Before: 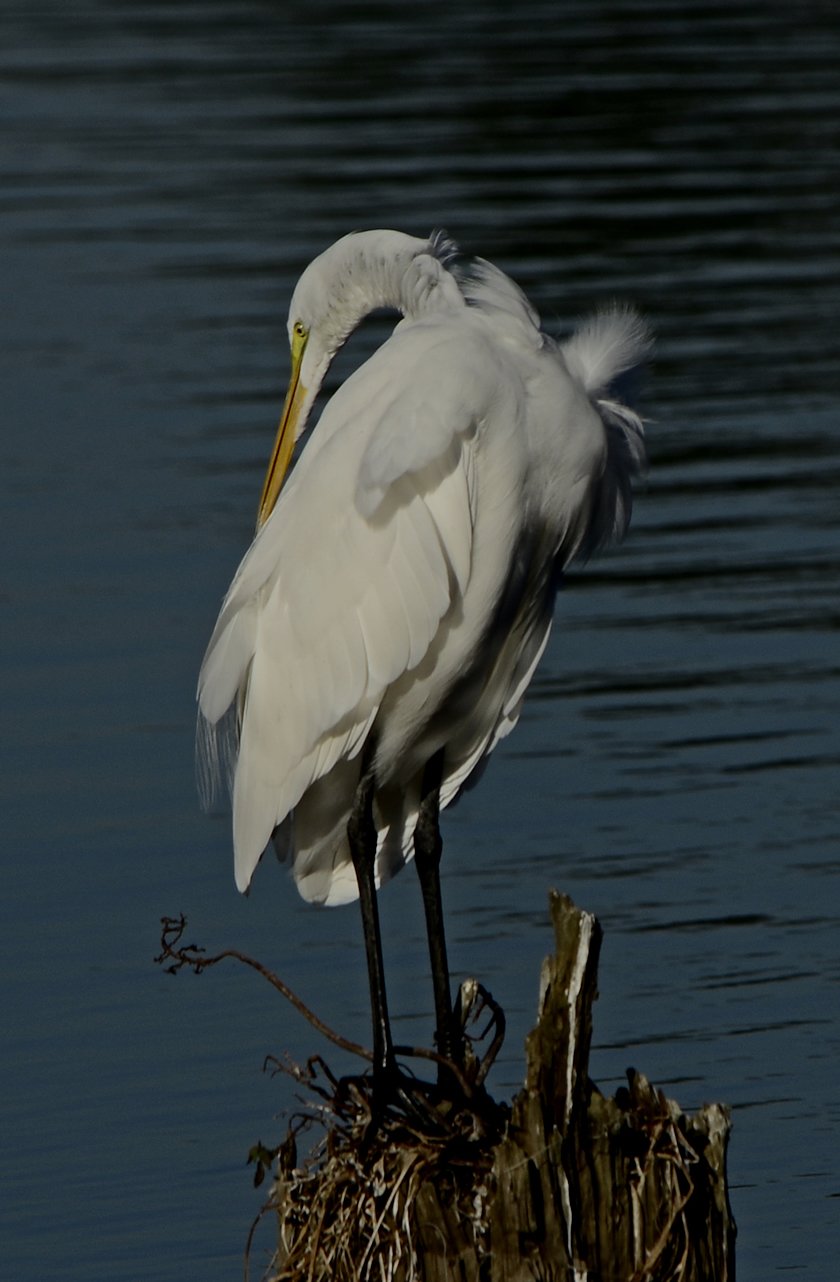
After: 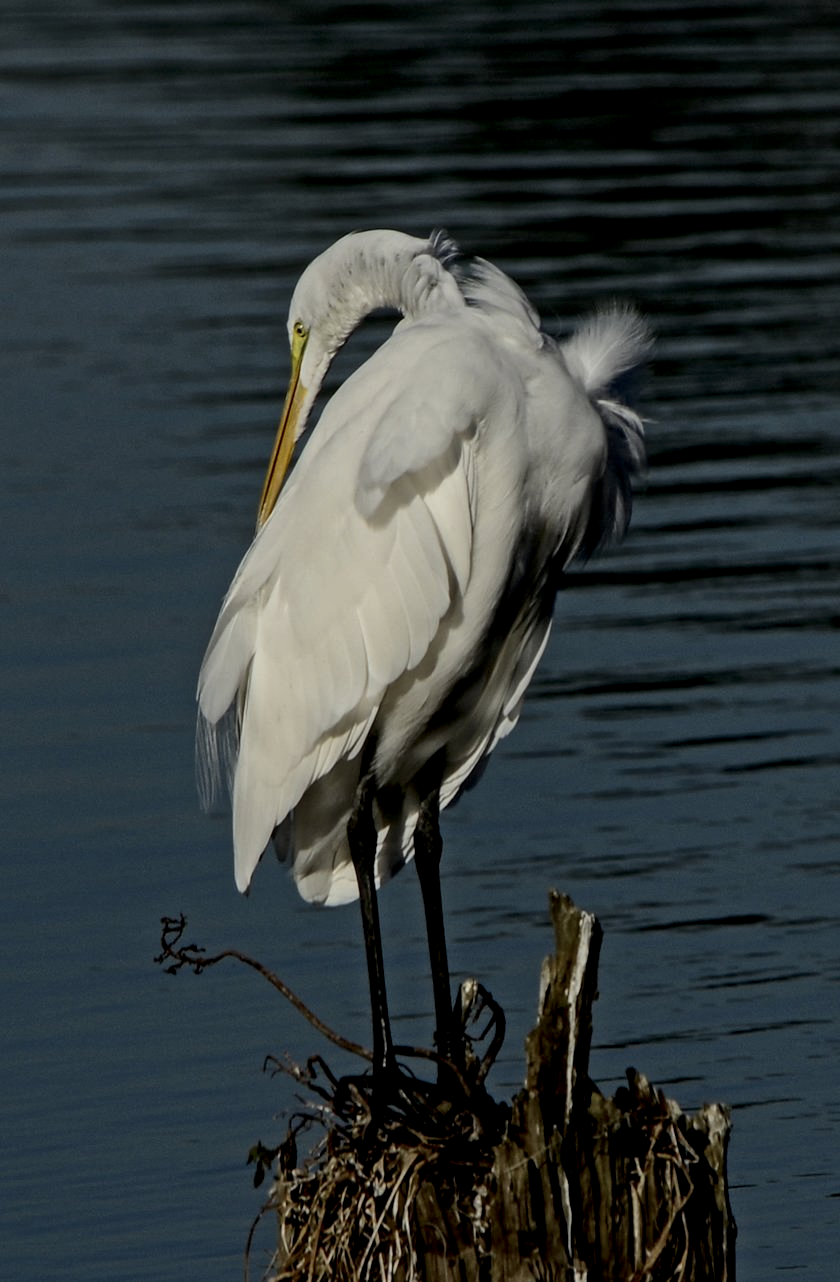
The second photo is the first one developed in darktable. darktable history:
contrast equalizer: y [[0.6 ×6], [0.55 ×6], [0 ×6], [0 ×6], [0 ×6]], mix -0.198
local contrast: detail 160%
